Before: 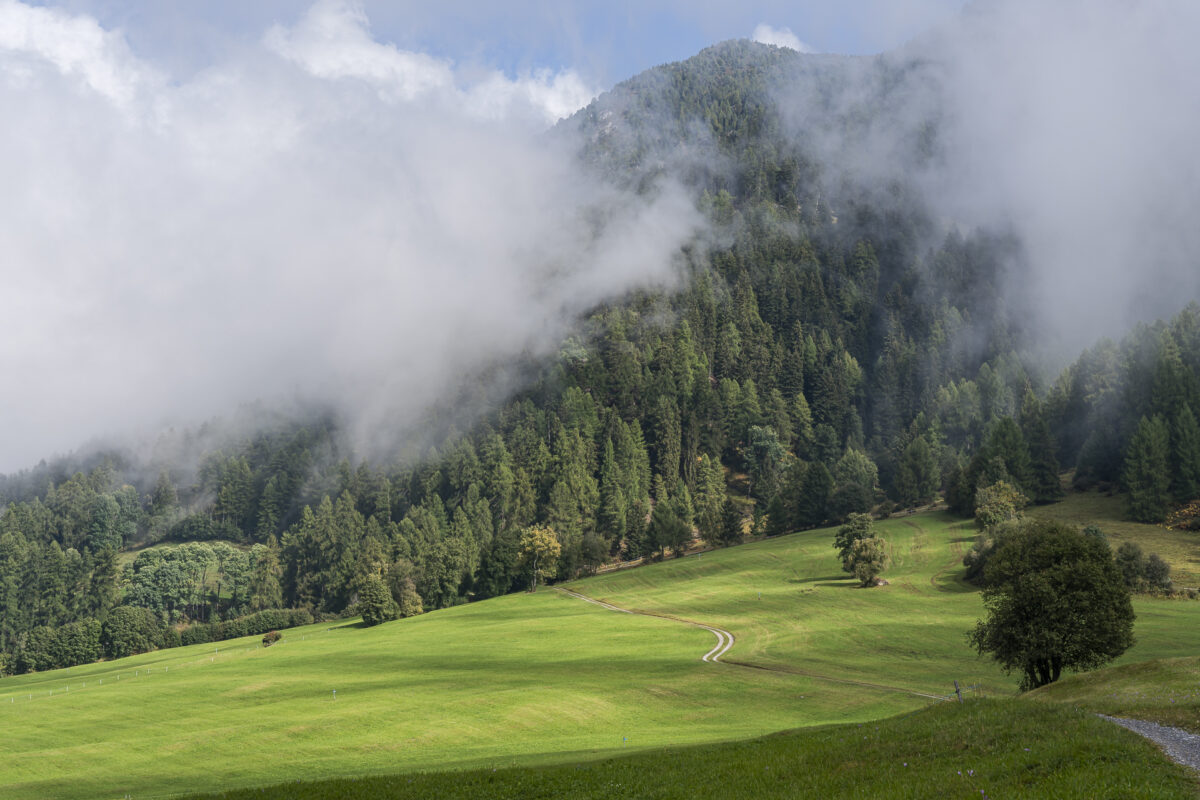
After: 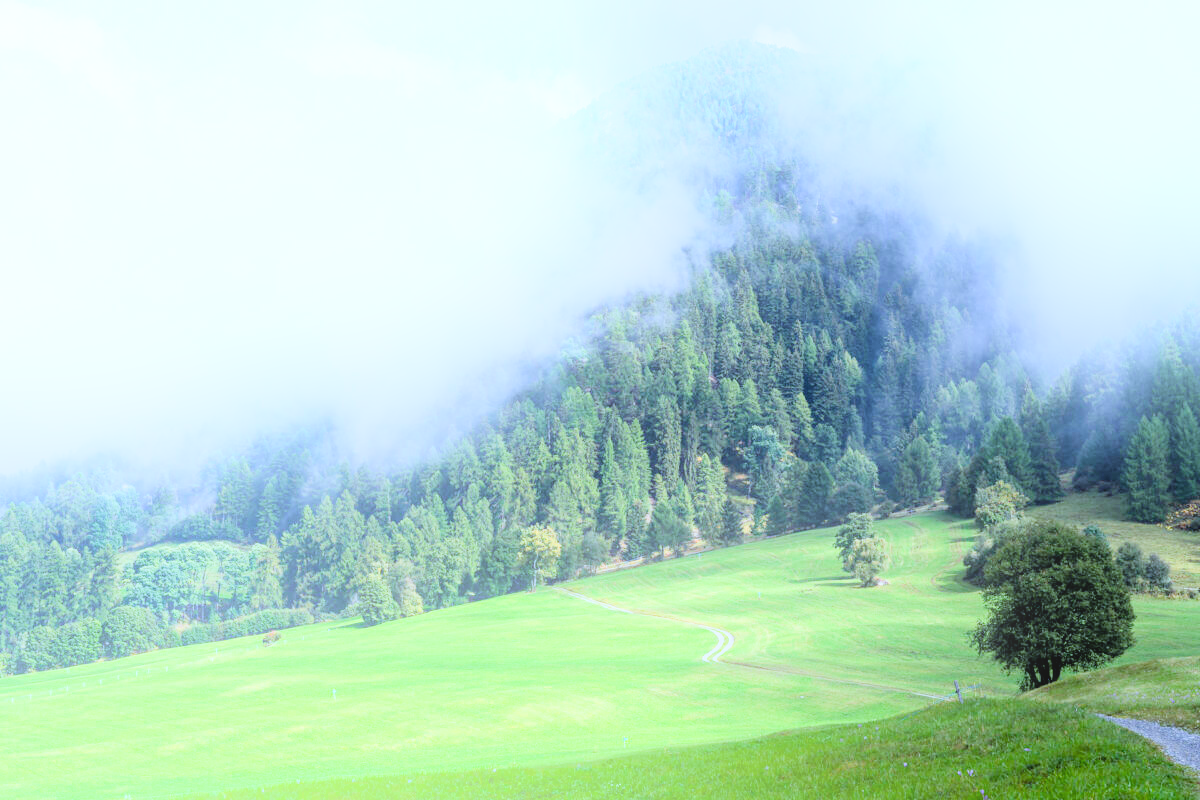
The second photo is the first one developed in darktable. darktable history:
exposure: black level correction 0, exposure 1.9 EV, compensate highlight preservation false
bloom: on, module defaults
filmic rgb: black relative exposure -7.65 EV, white relative exposure 4.56 EV, hardness 3.61, contrast 1.05
white balance: red 0.871, blue 1.249
